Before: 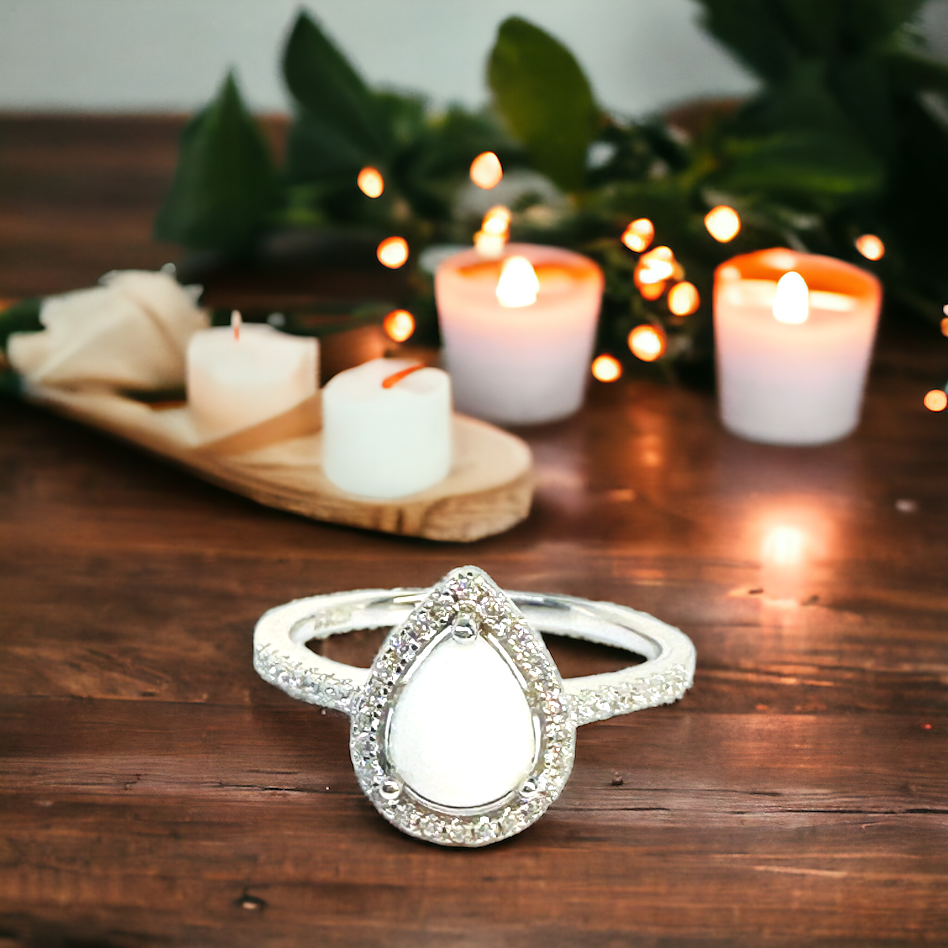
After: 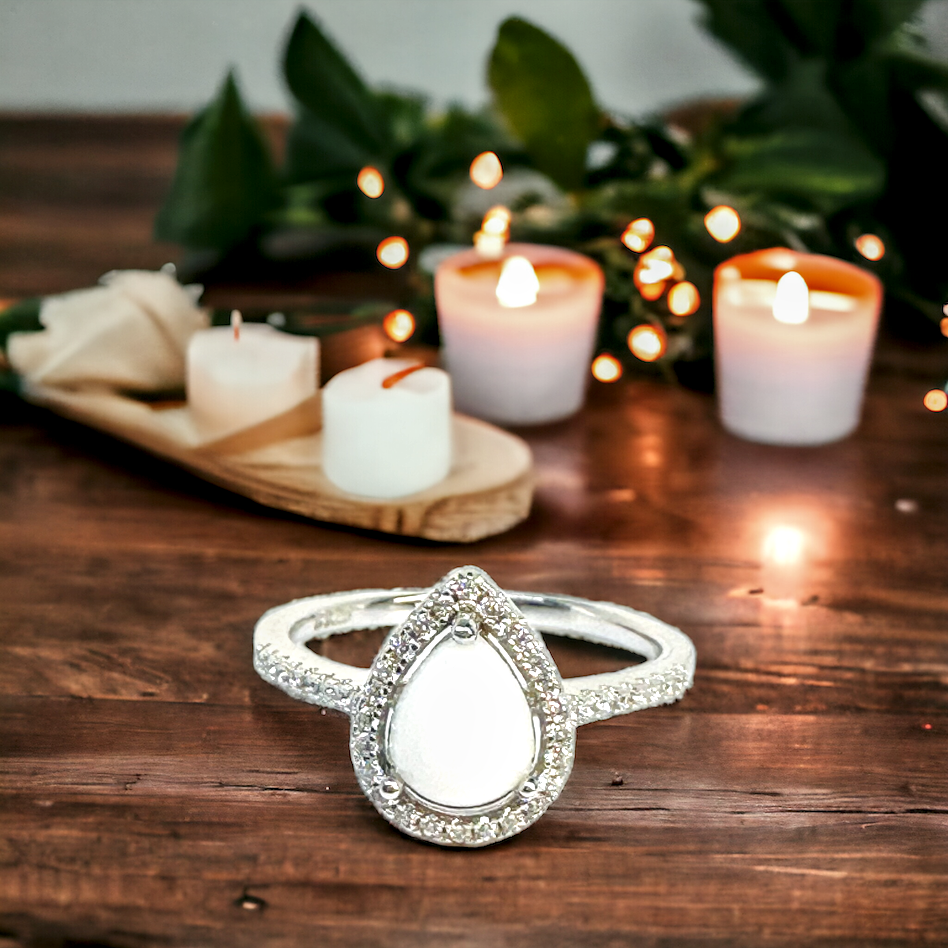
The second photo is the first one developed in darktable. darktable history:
local contrast: highlights 60%, shadows 60%, detail 160%
tone equalizer: -8 EV 0.25 EV, -7 EV 0.417 EV, -6 EV 0.417 EV, -5 EV 0.25 EV, -3 EV -0.25 EV, -2 EV -0.417 EV, -1 EV -0.417 EV, +0 EV -0.25 EV, edges refinement/feathering 500, mask exposure compensation -1.57 EV, preserve details guided filter
